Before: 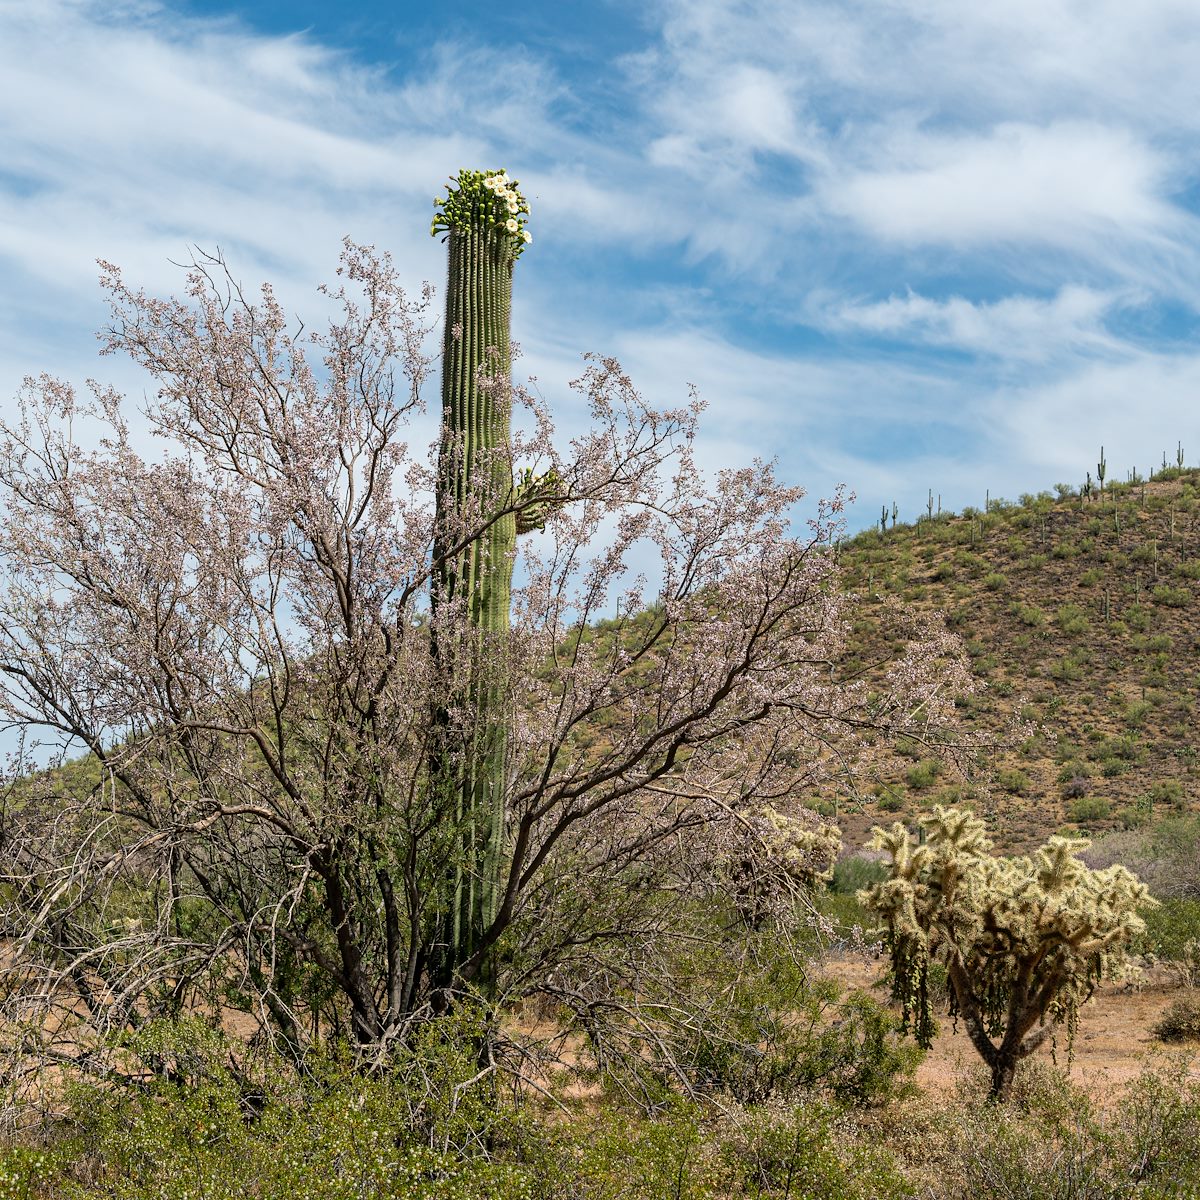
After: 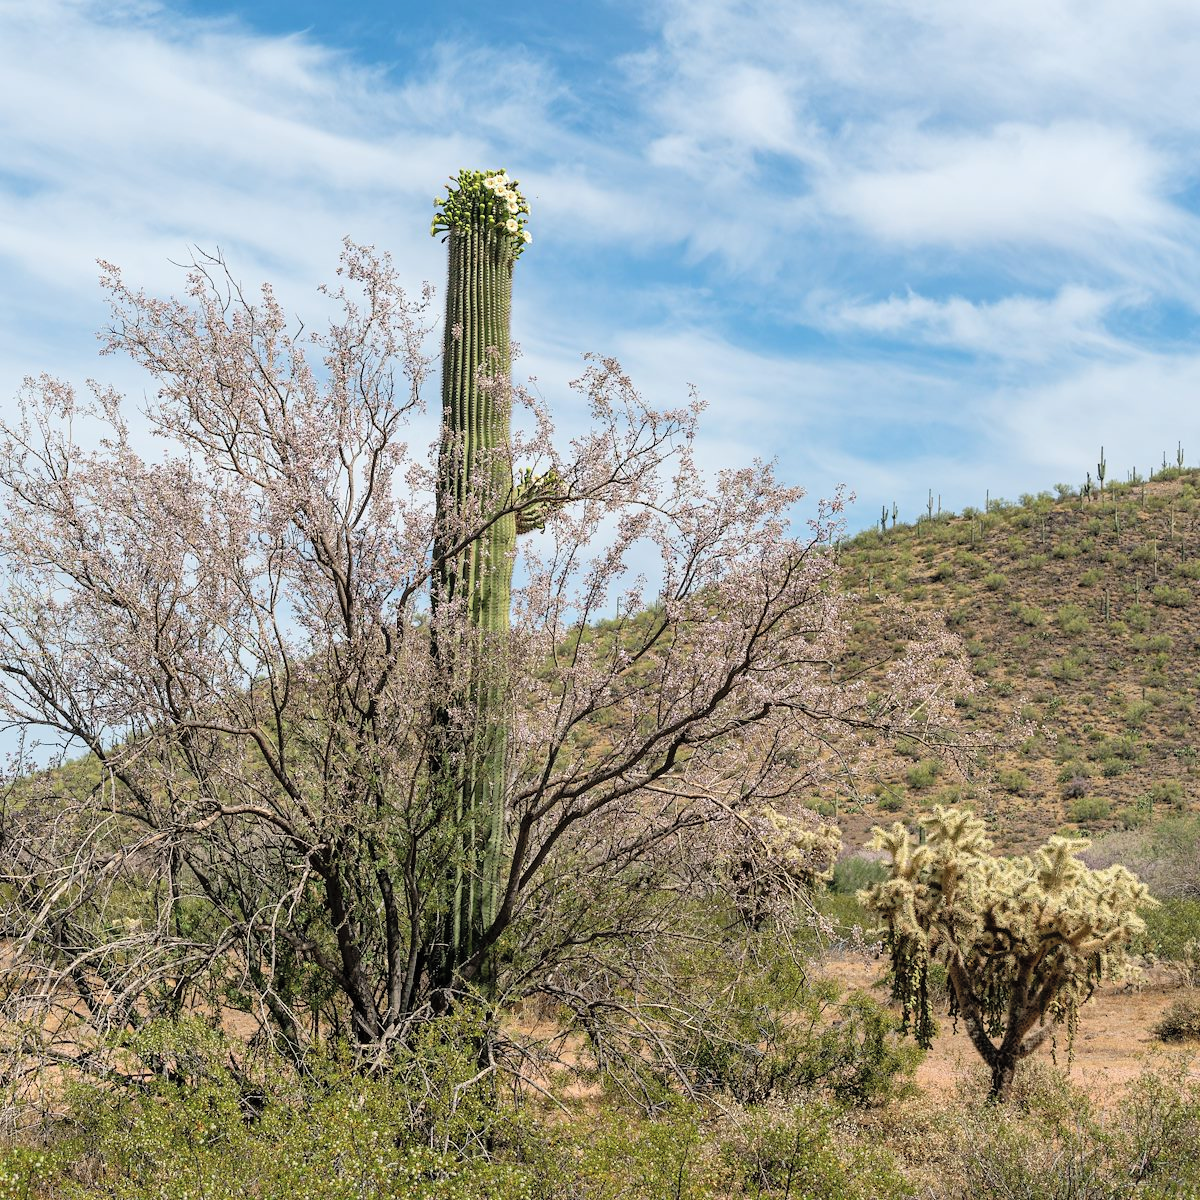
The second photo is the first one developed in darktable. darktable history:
contrast brightness saturation: brightness 0.146
tone equalizer: -8 EV -0.547 EV, edges refinement/feathering 500, mask exposure compensation -1.57 EV, preserve details no
